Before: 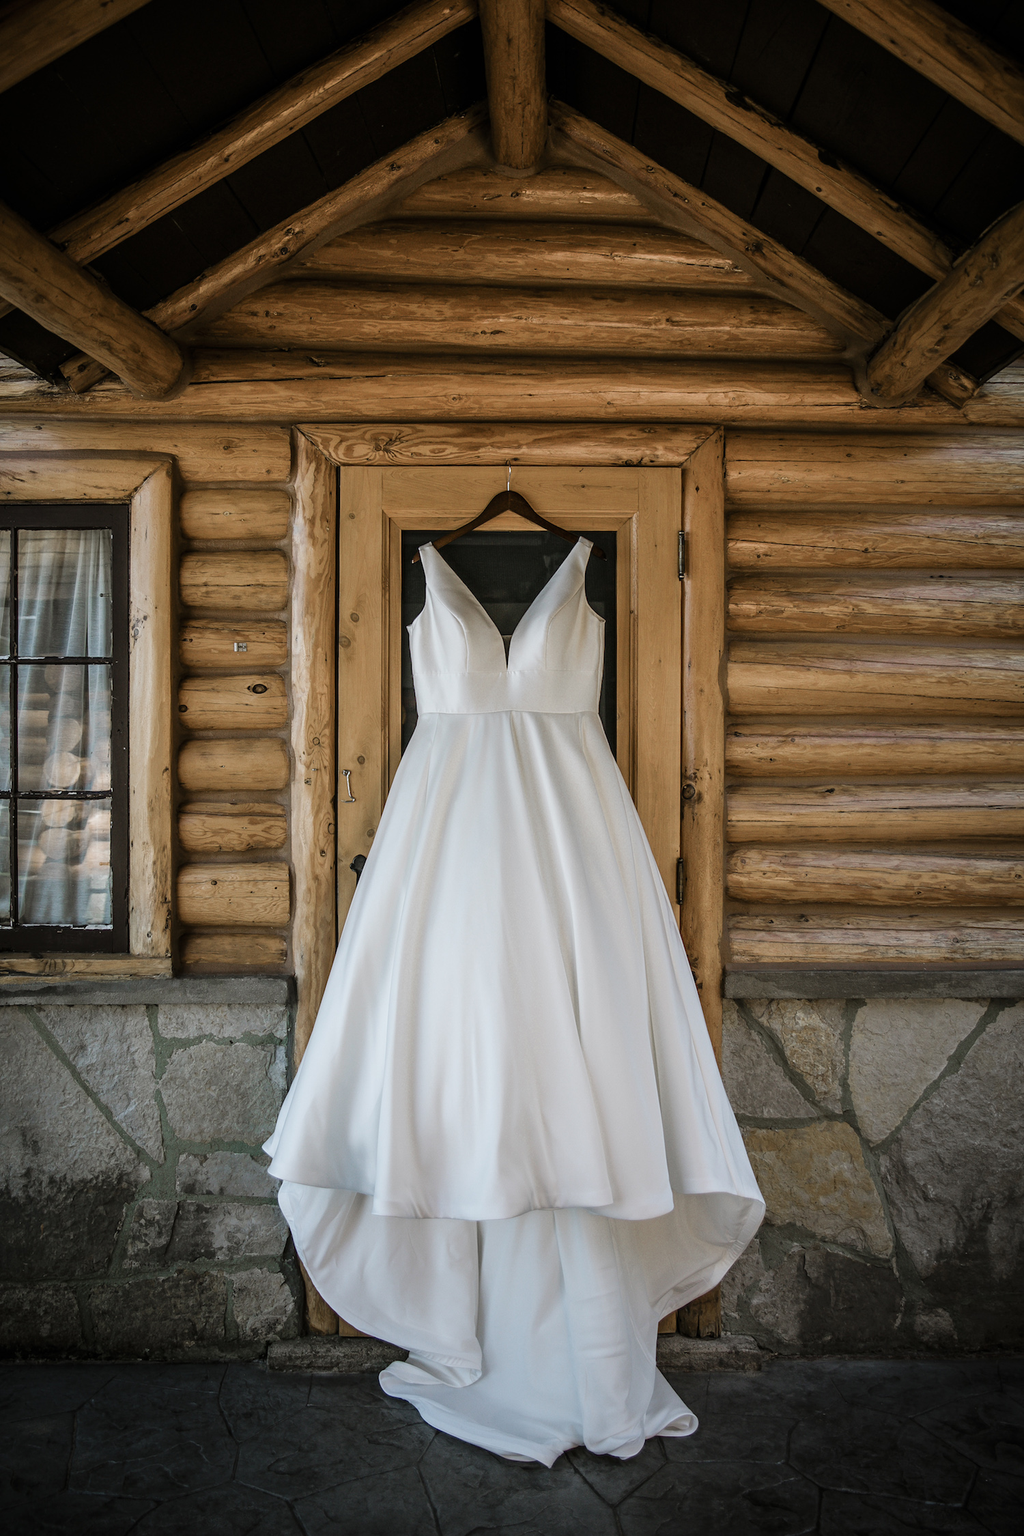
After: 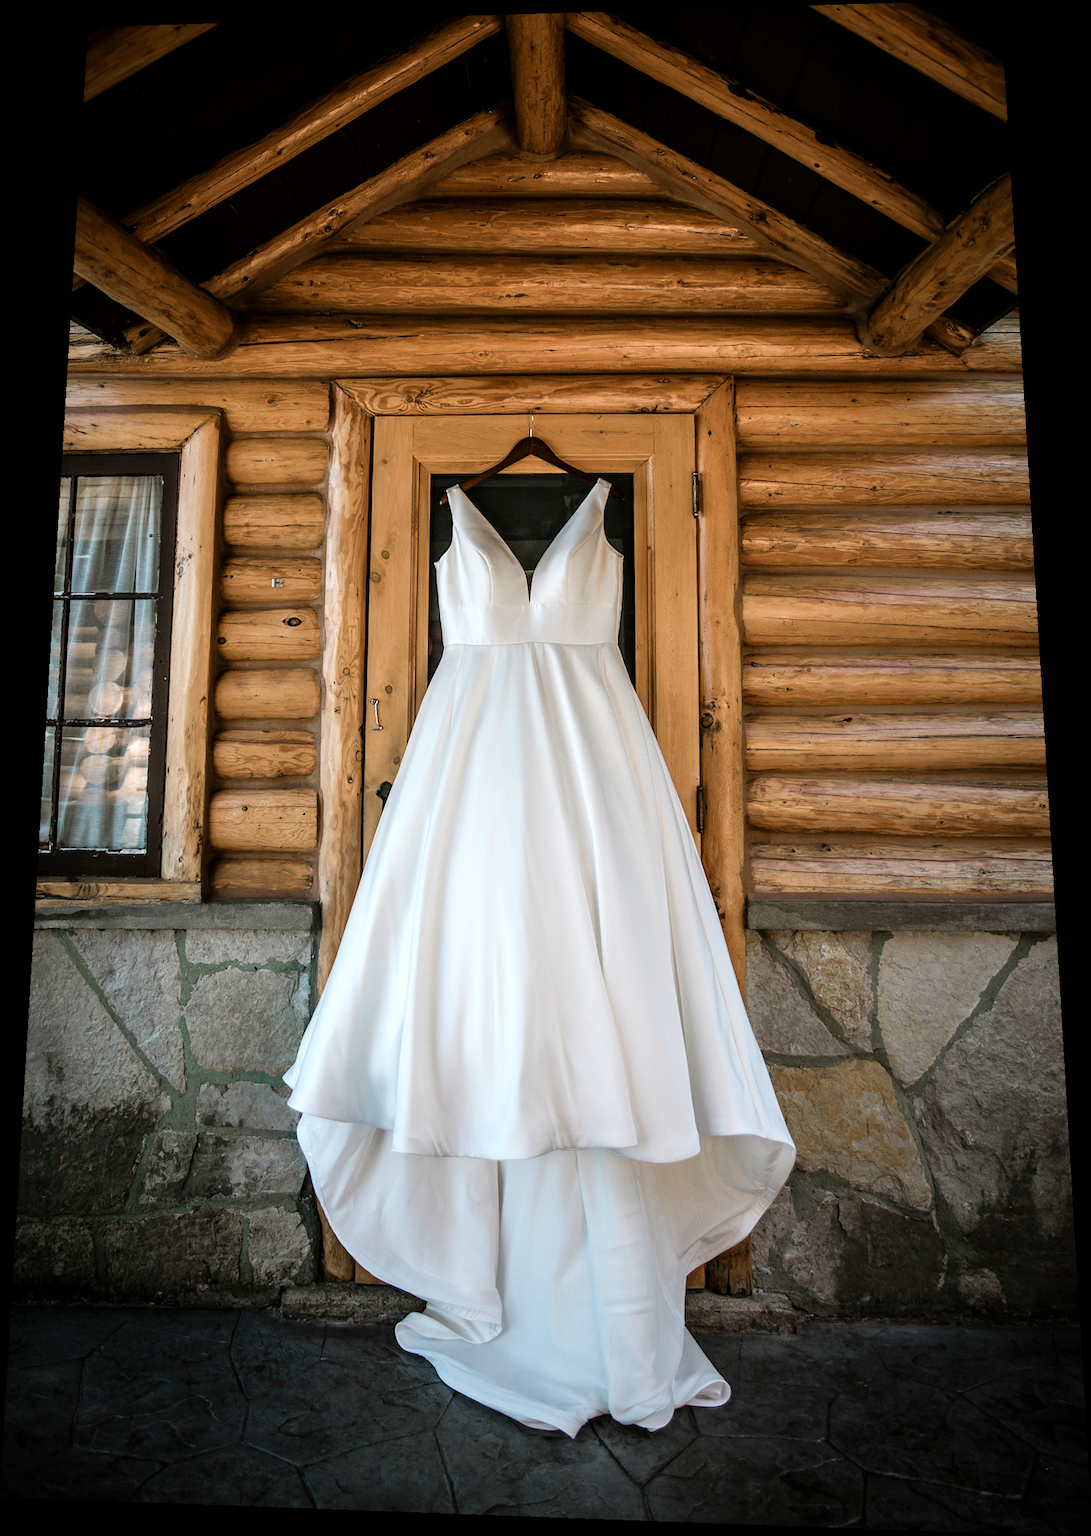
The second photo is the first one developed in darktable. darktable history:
rotate and perspective: rotation 0.128°, lens shift (vertical) -0.181, lens shift (horizontal) -0.044, shear 0.001, automatic cropping off
levels: mode automatic, black 0.023%, white 99.97%, levels [0.062, 0.494, 0.925]
